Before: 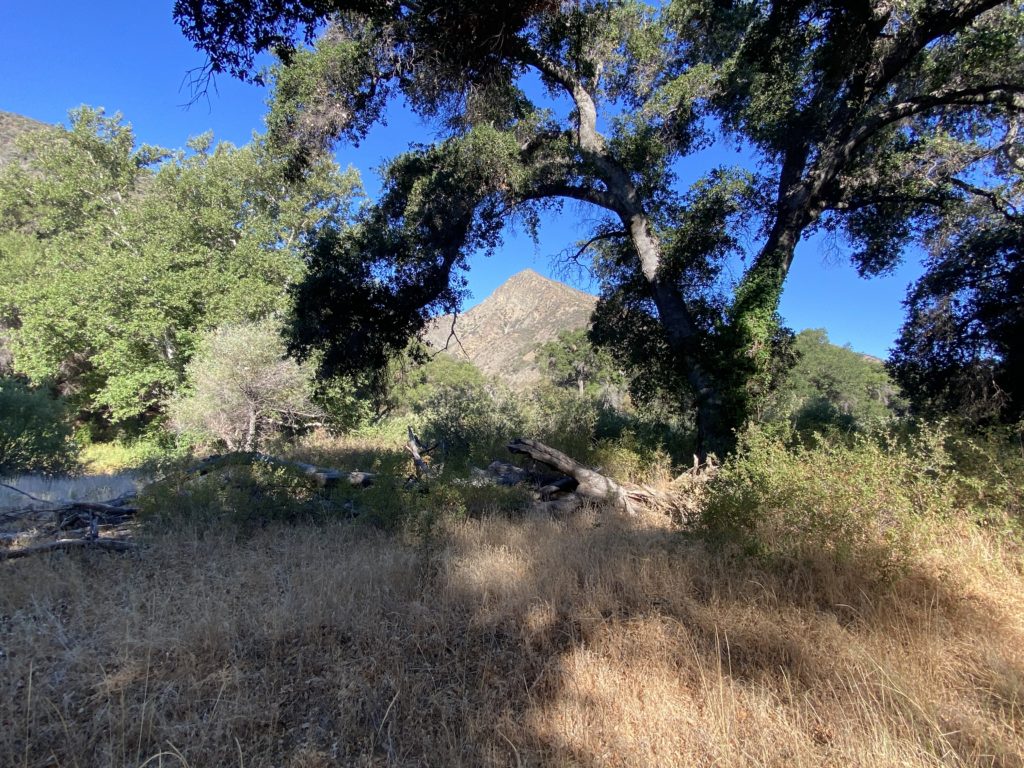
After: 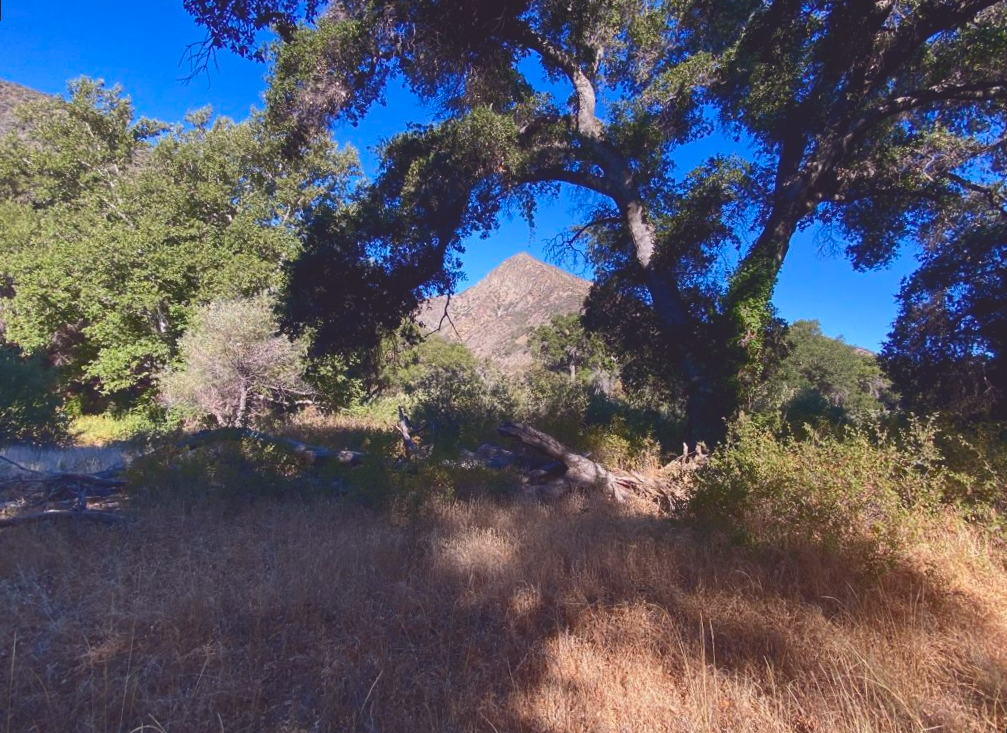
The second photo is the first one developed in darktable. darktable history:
rotate and perspective: rotation 1.57°, crop left 0.018, crop right 0.982, crop top 0.039, crop bottom 0.961
tone curve: curves: ch0 [(0, 0.142) (0.384, 0.314) (0.752, 0.711) (0.991, 0.95)]; ch1 [(0.006, 0.129) (0.346, 0.384) (1, 1)]; ch2 [(0.003, 0.057) (0.261, 0.248) (1, 1)], color space Lab, independent channels
vibrance: on, module defaults
